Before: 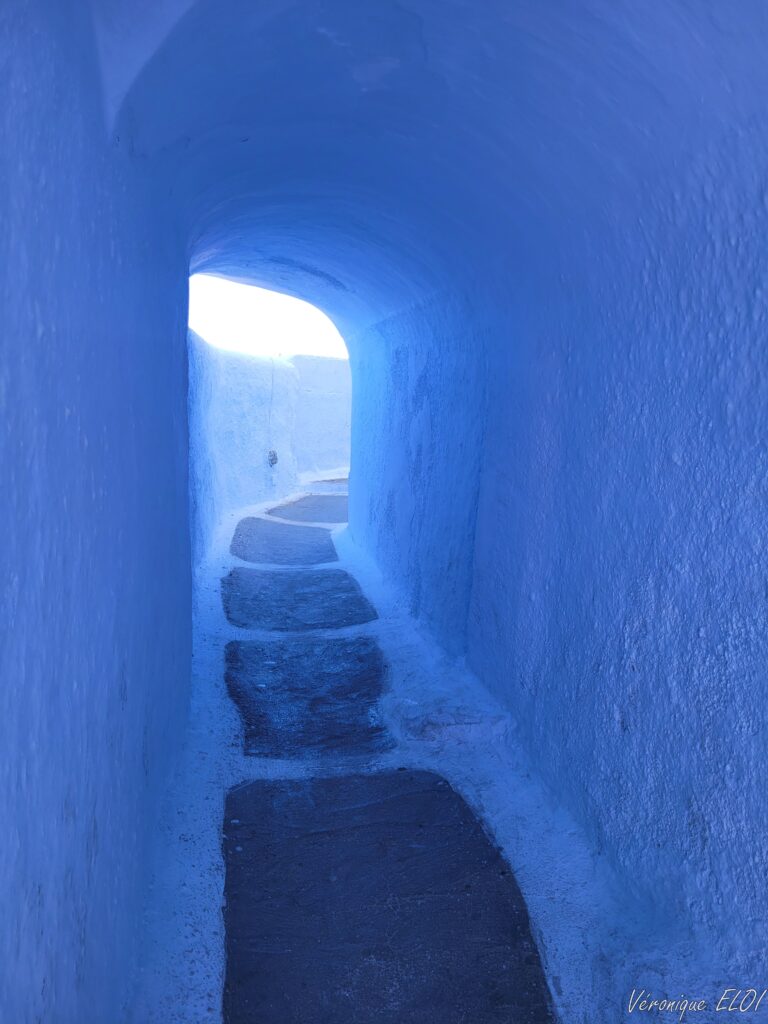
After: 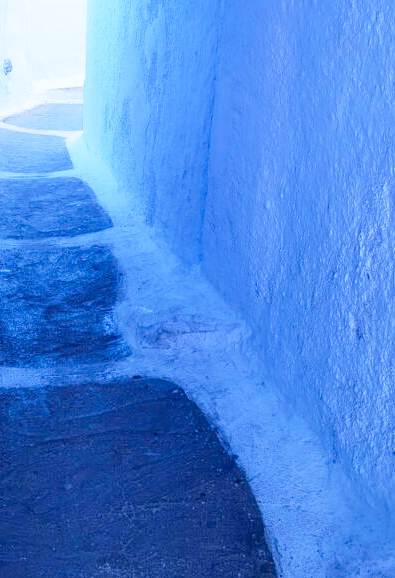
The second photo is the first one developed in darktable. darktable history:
crop: left 34.573%, top 38.373%, right 13.894%, bottom 5.152%
base curve: curves: ch0 [(0, 0) (0.012, 0.01) (0.073, 0.168) (0.31, 0.711) (0.645, 0.957) (1, 1)], preserve colors none
